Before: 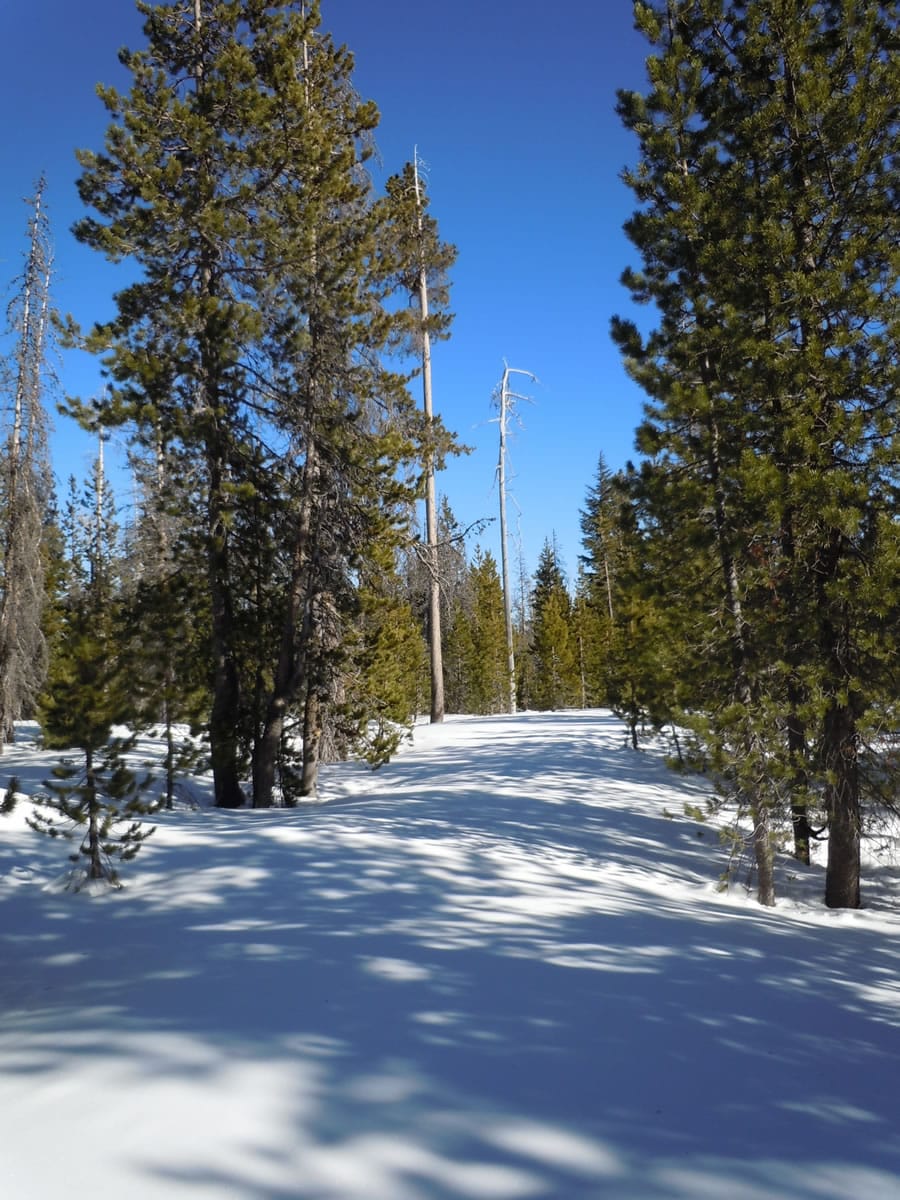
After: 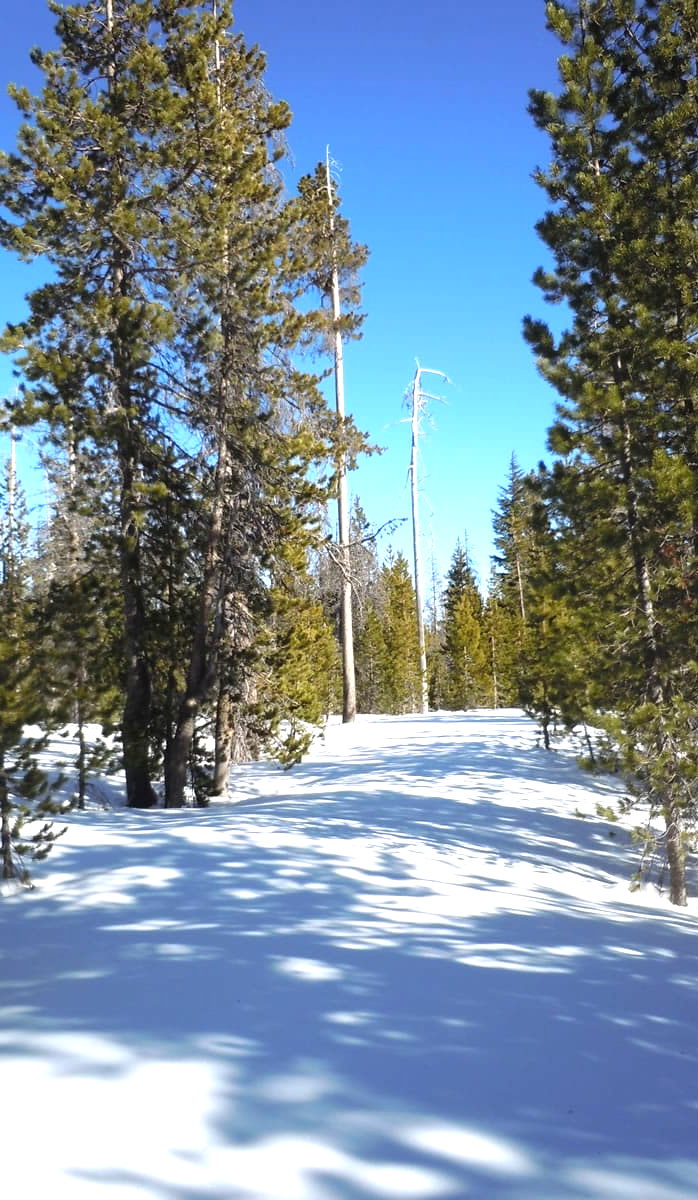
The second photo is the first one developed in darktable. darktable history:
exposure: black level correction 0, exposure 1.019 EV, compensate exposure bias true, compensate highlight preservation false
crop: left 9.877%, right 12.558%
